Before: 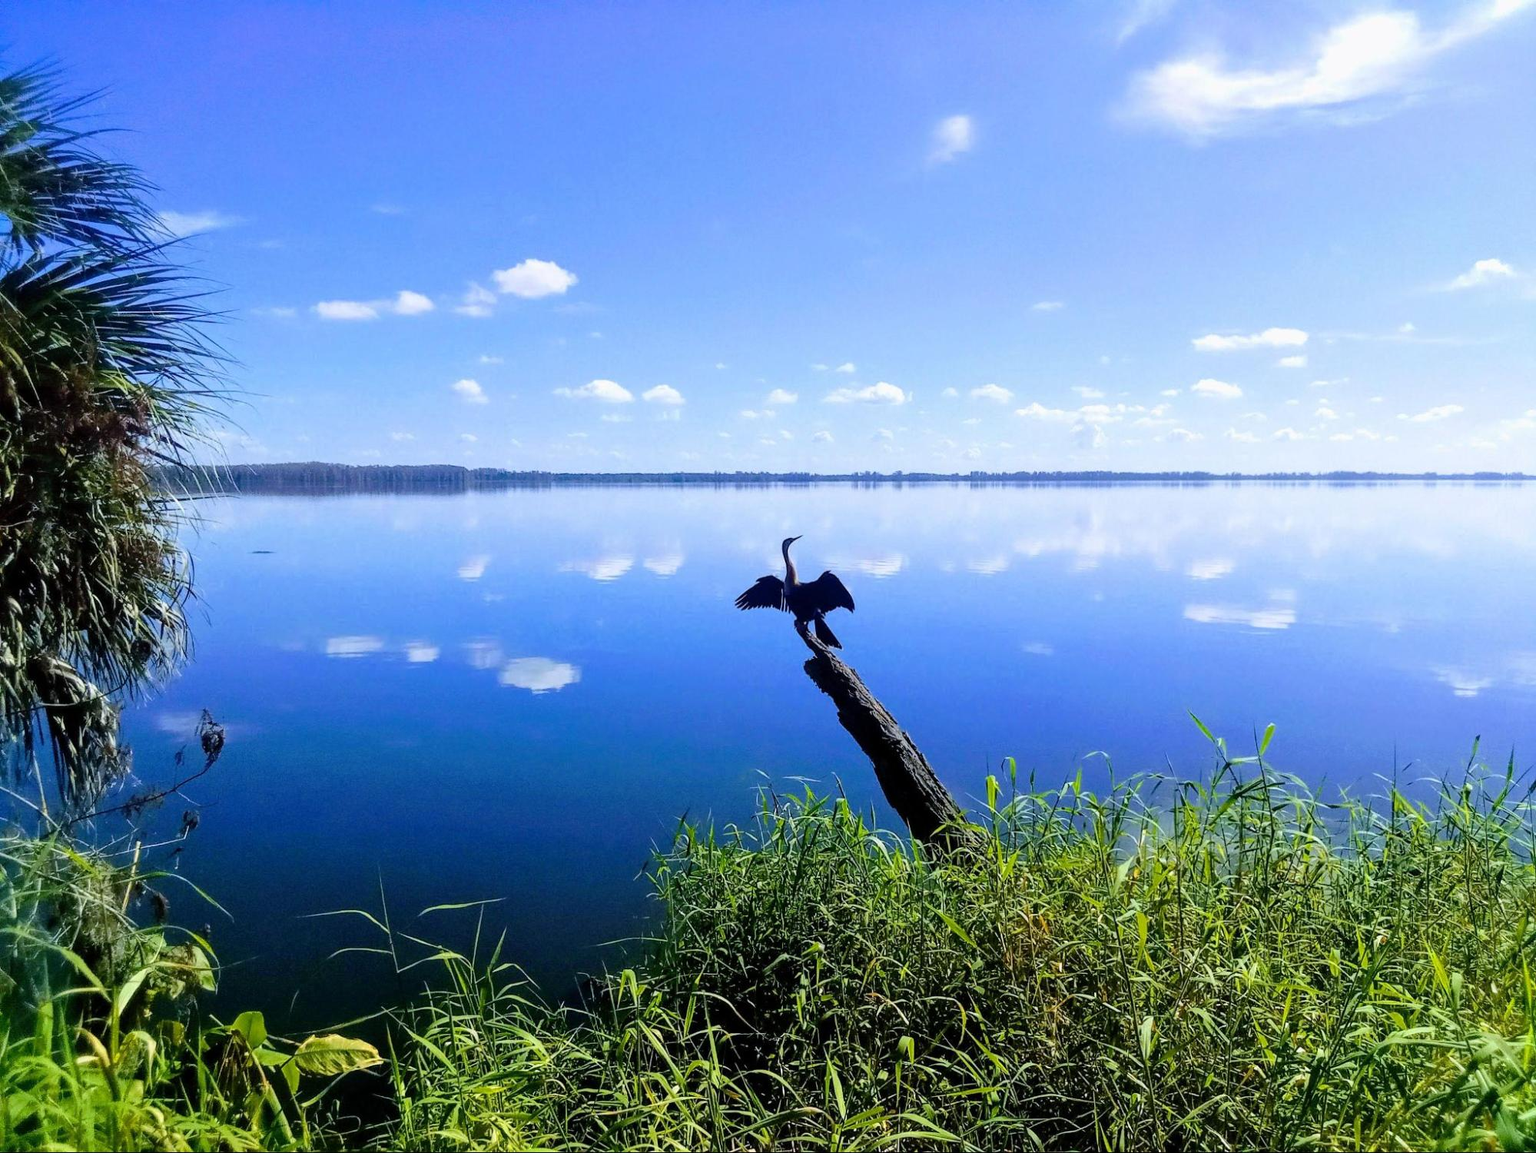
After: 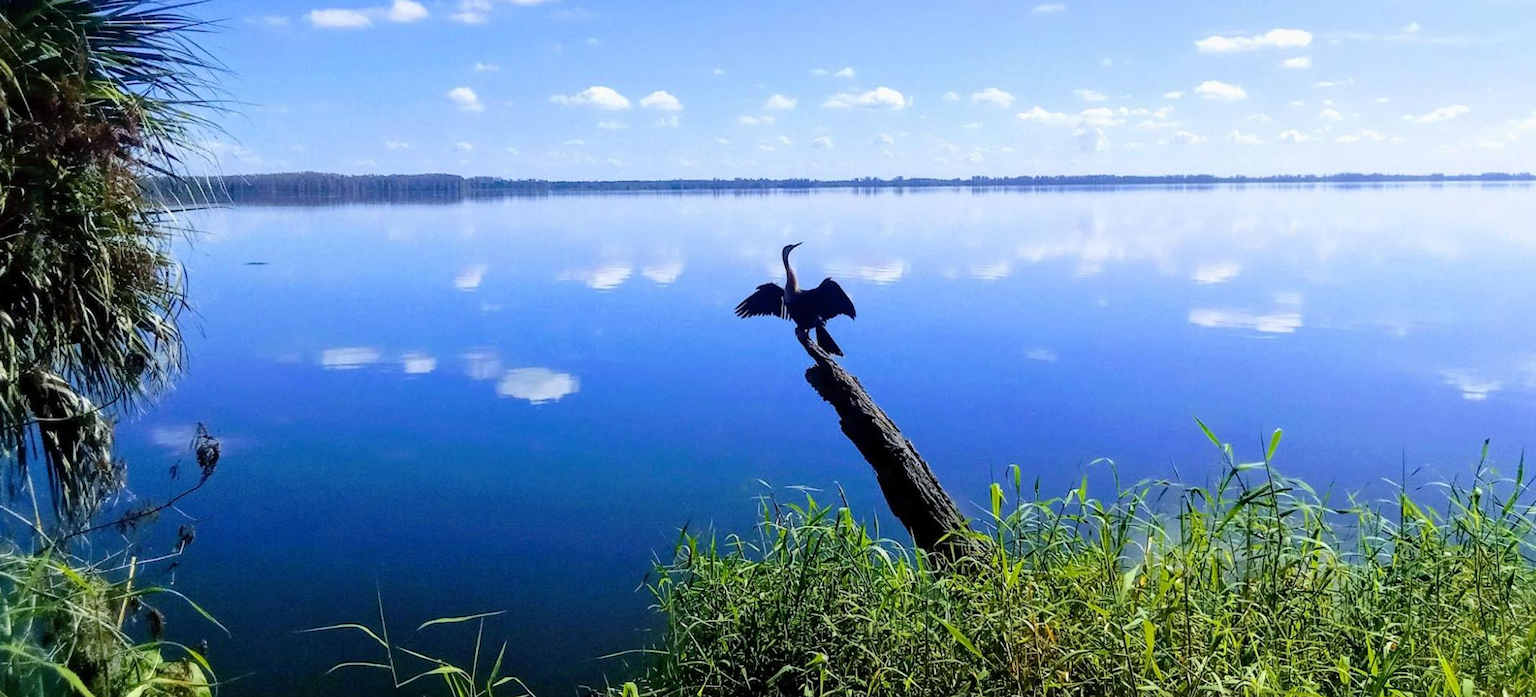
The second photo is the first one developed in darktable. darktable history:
white balance: red 1, blue 1
crop and rotate: top 25.357%, bottom 13.942%
rotate and perspective: rotation -0.45°, automatic cropping original format, crop left 0.008, crop right 0.992, crop top 0.012, crop bottom 0.988
